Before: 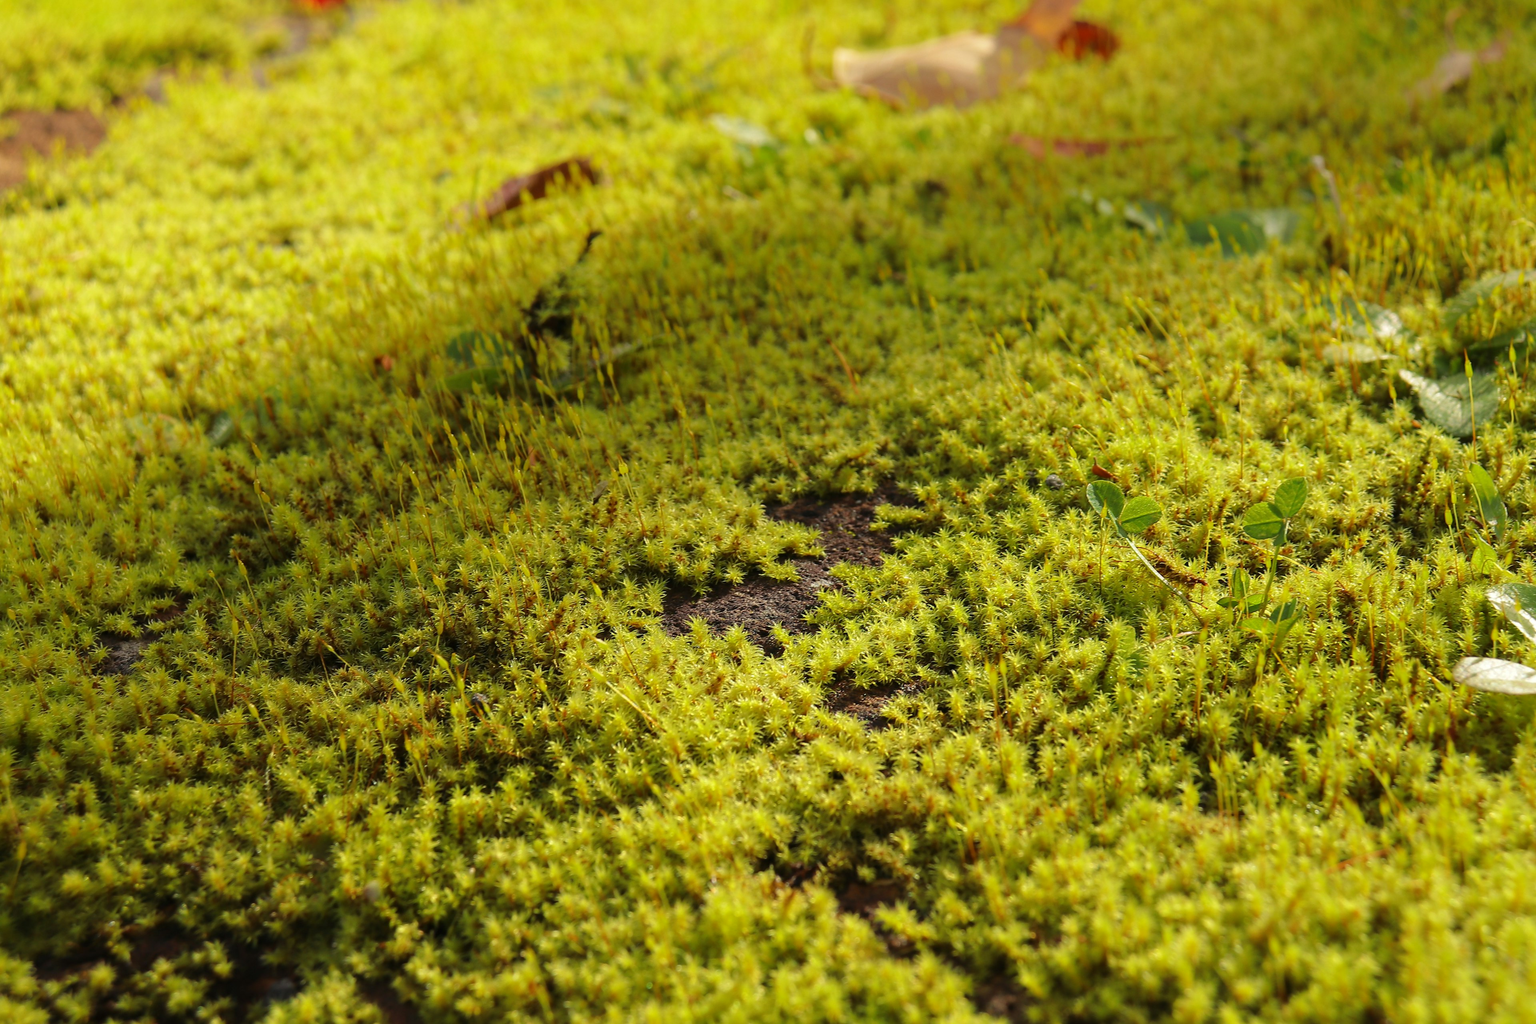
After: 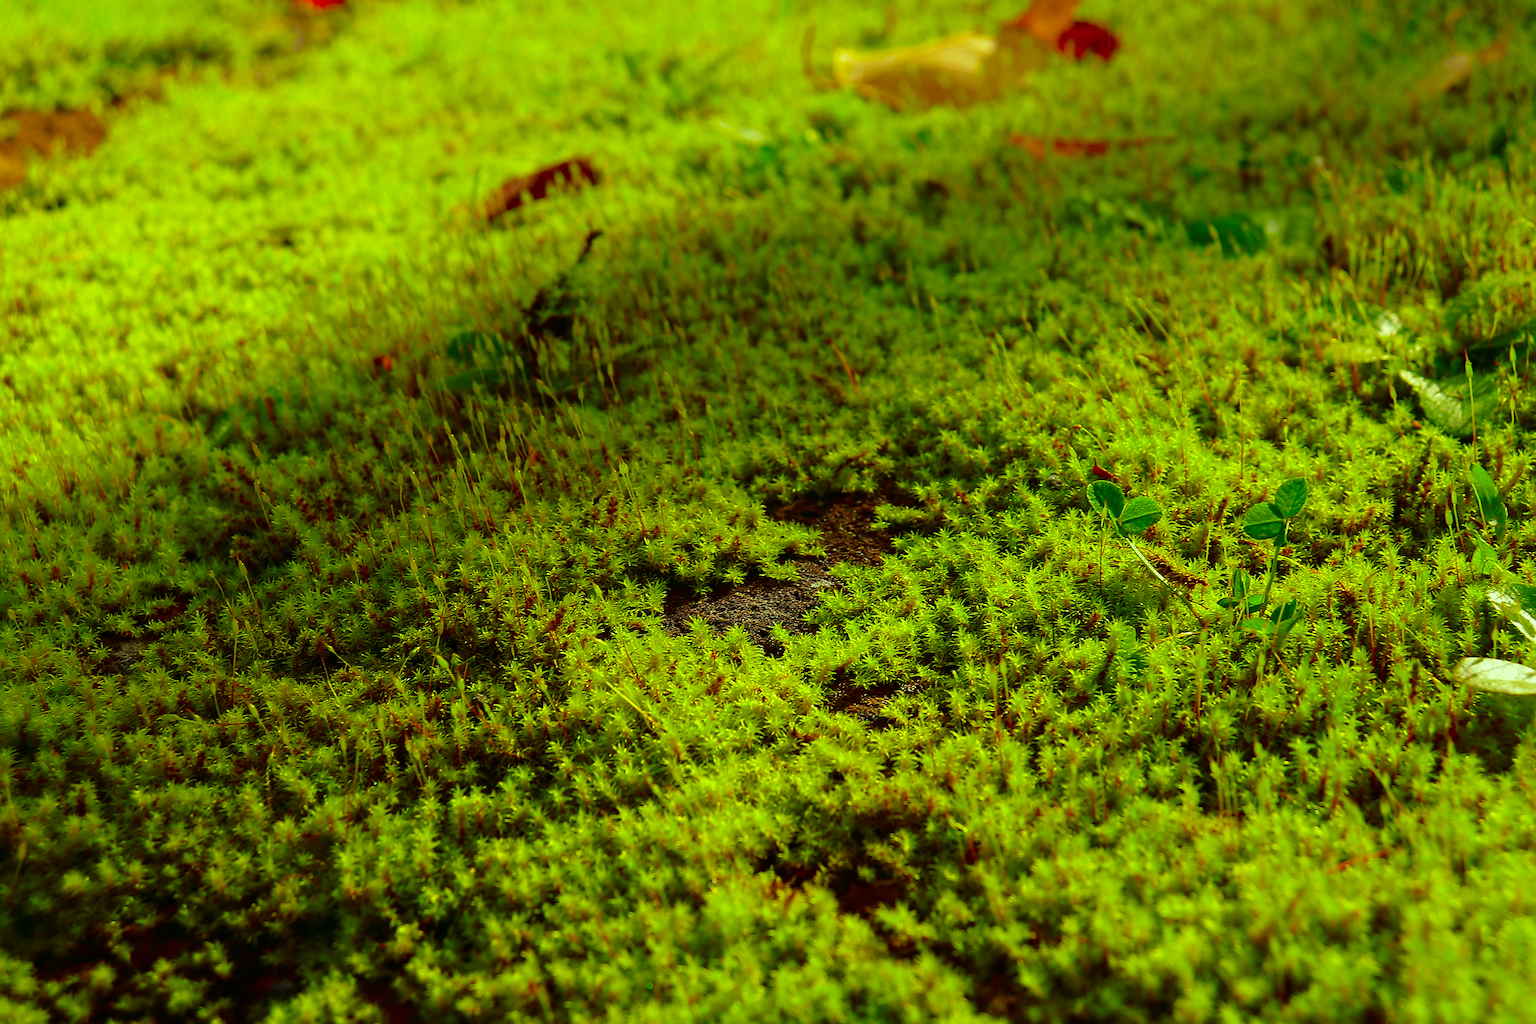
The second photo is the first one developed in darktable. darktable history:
sharpen: on, module defaults
color correction: highlights a* -11.17, highlights b* 9.85, saturation 1.71
tone curve: curves: ch0 [(0, 0) (0.153, 0.056) (1, 1)], color space Lab, independent channels, preserve colors none
tone equalizer: edges refinement/feathering 500, mask exposure compensation -1.57 EV, preserve details no
